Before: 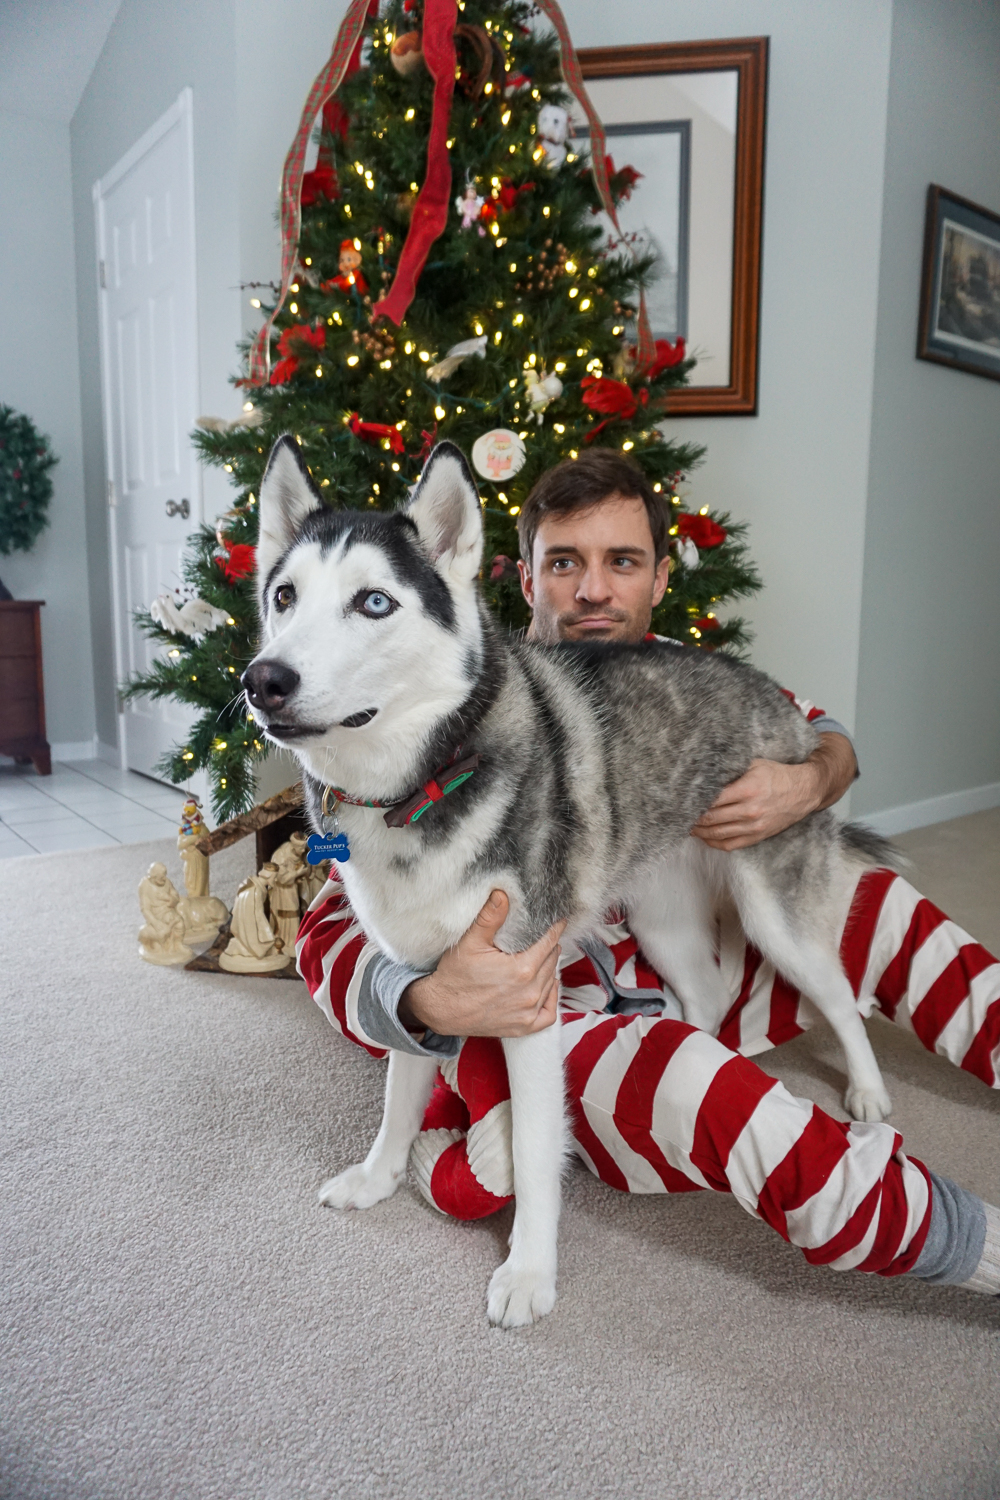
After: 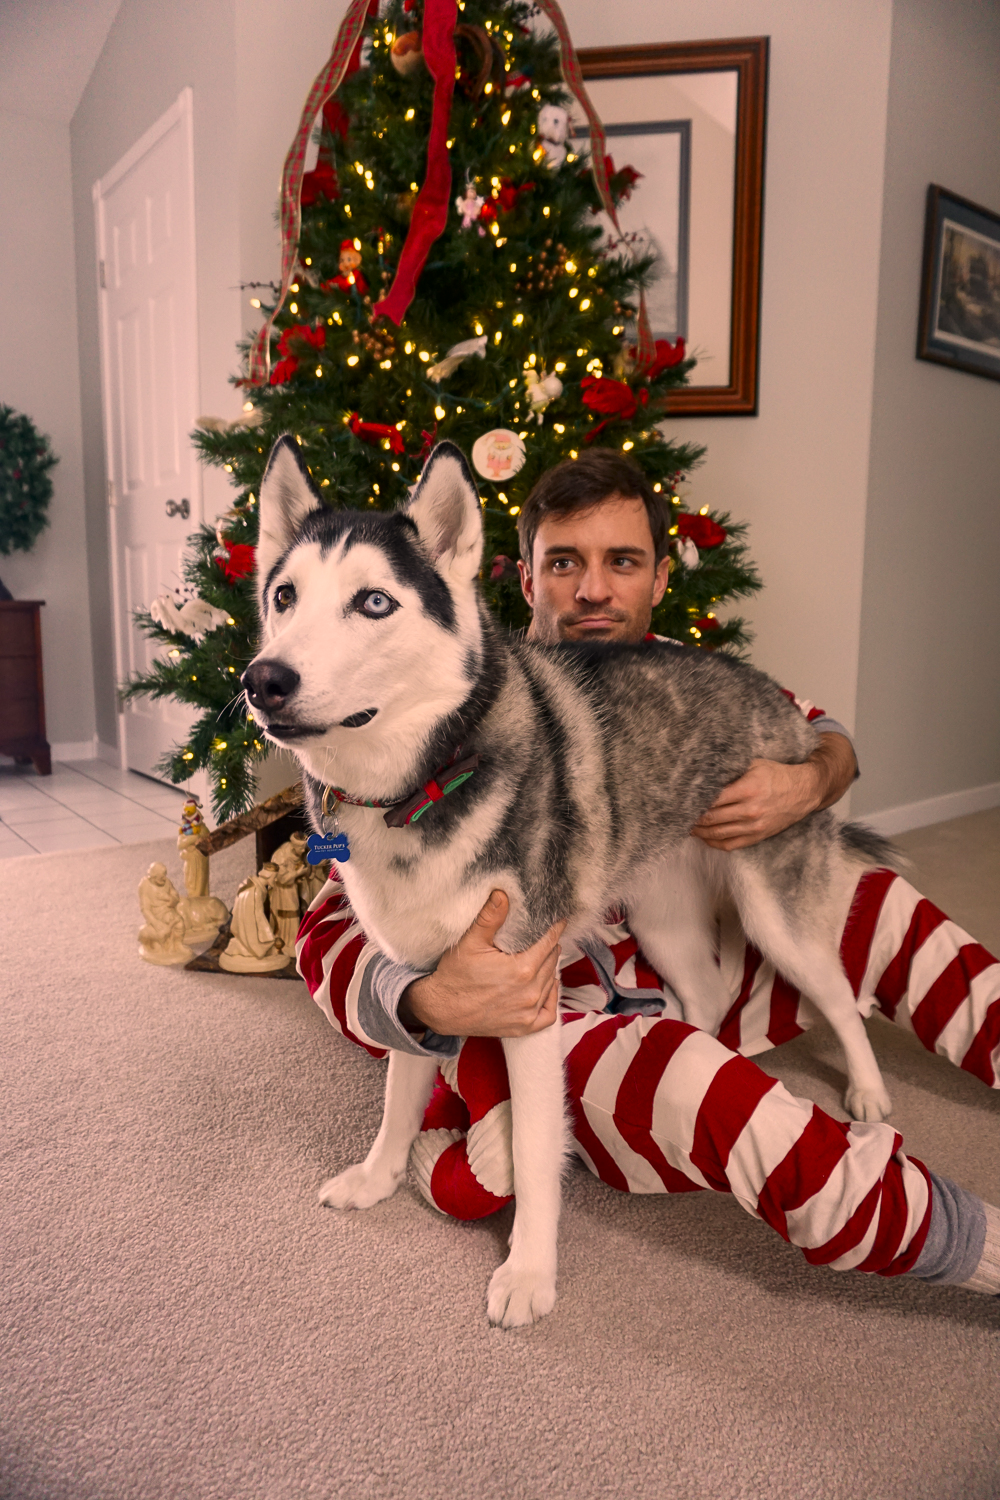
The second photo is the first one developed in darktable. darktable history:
color correction: highlights a* 21.88, highlights b* 22.25
contrast brightness saturation: brightness -0.09
